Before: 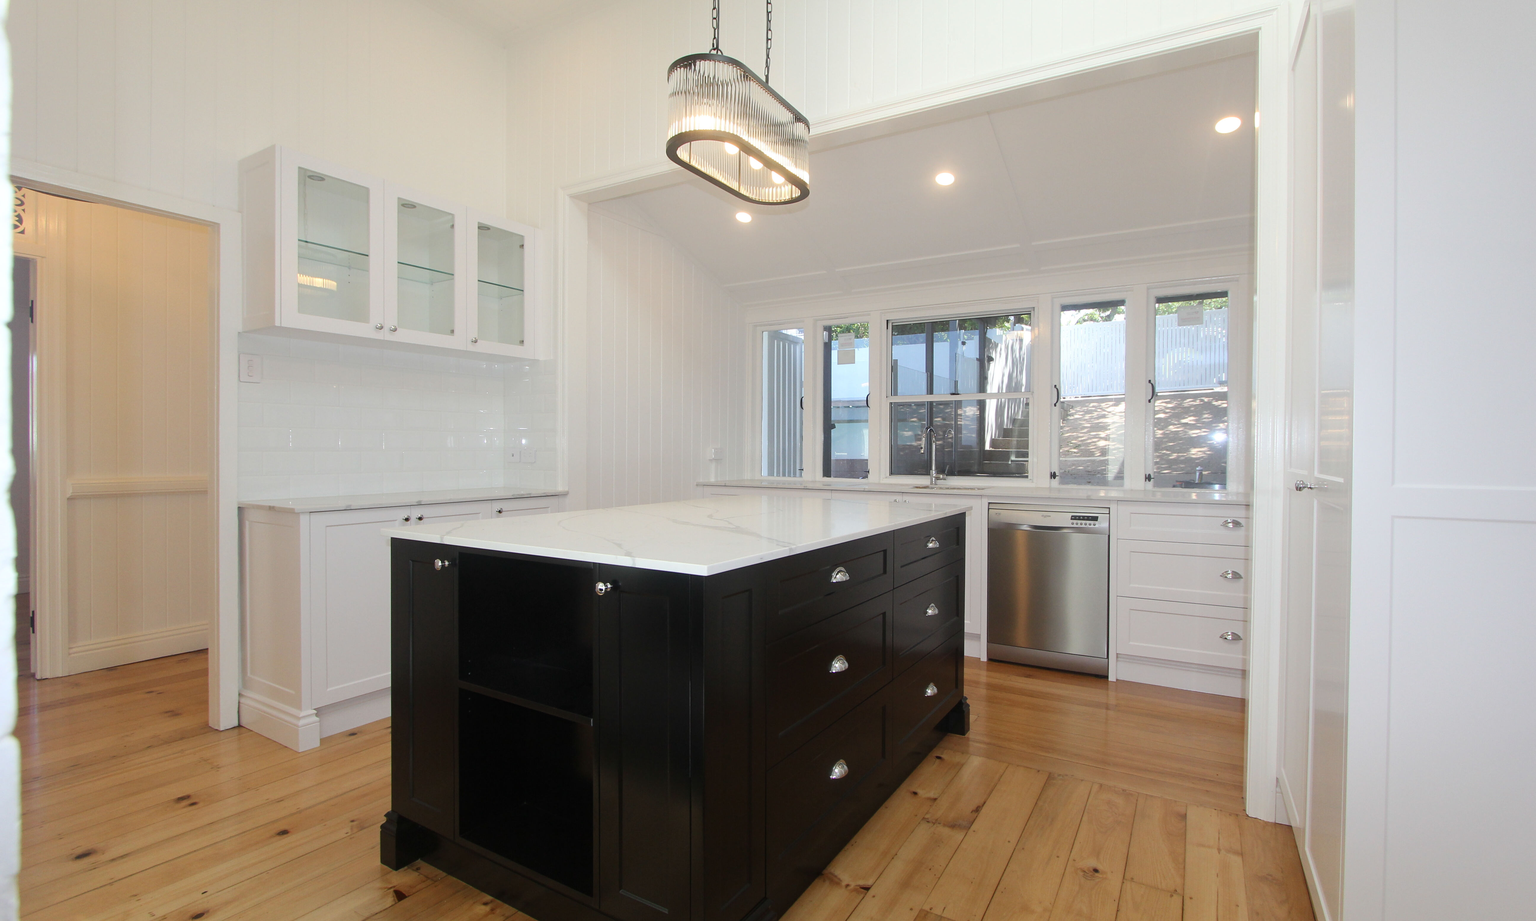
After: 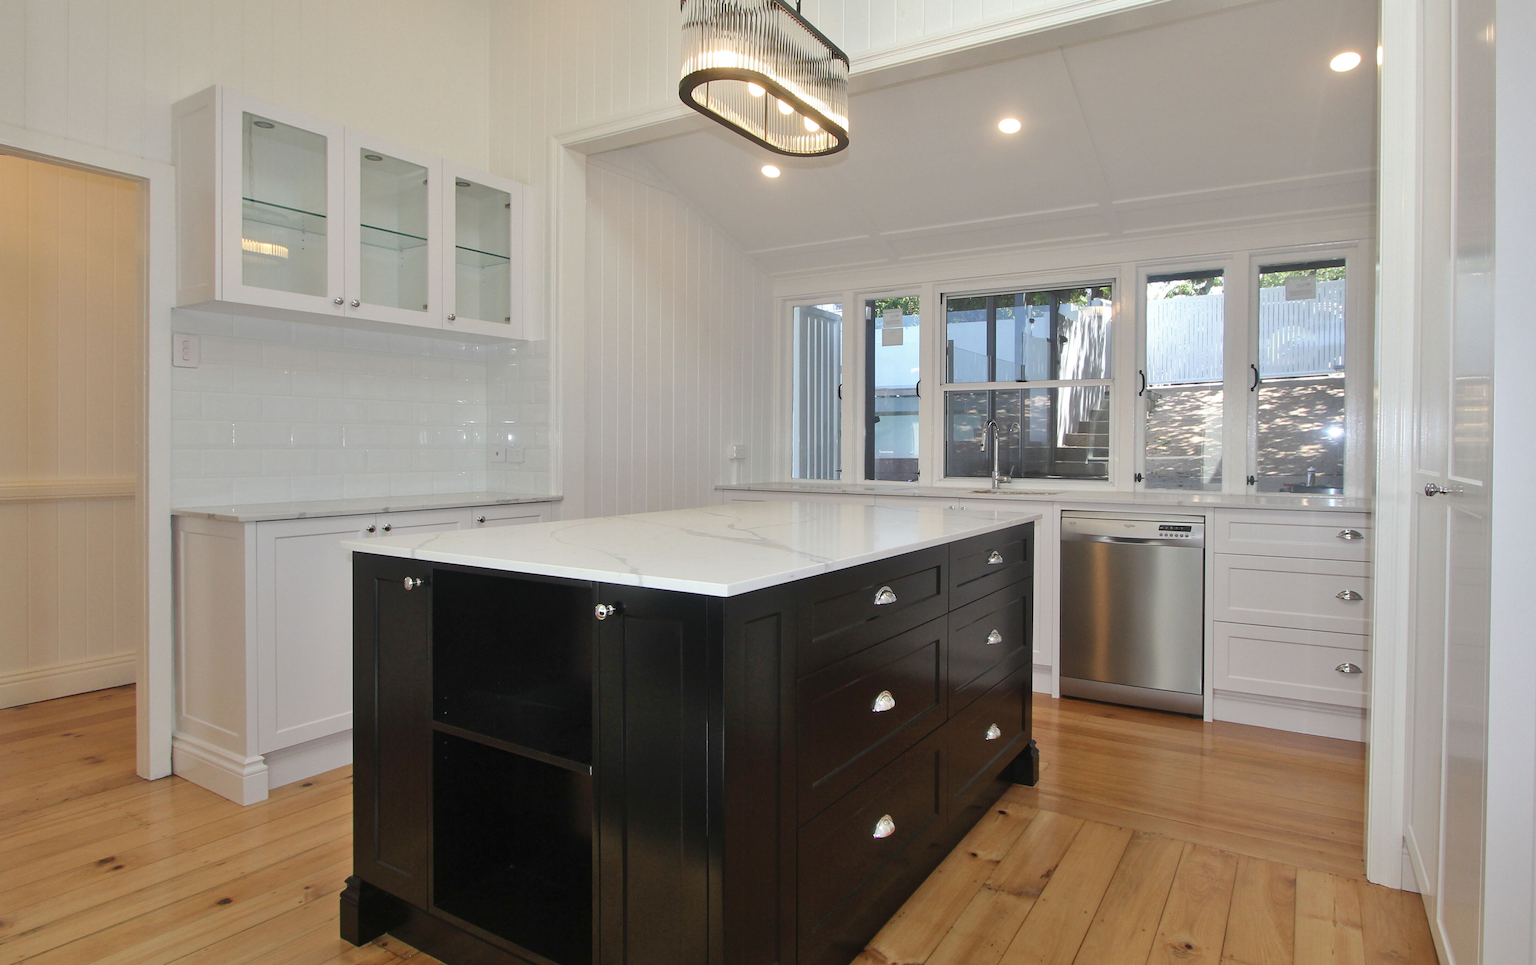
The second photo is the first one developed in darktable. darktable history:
shadows and highlights: soften with gaussian
crop: left 6.132%, top 7.965%, right 9.539%, bottom 3.655%
